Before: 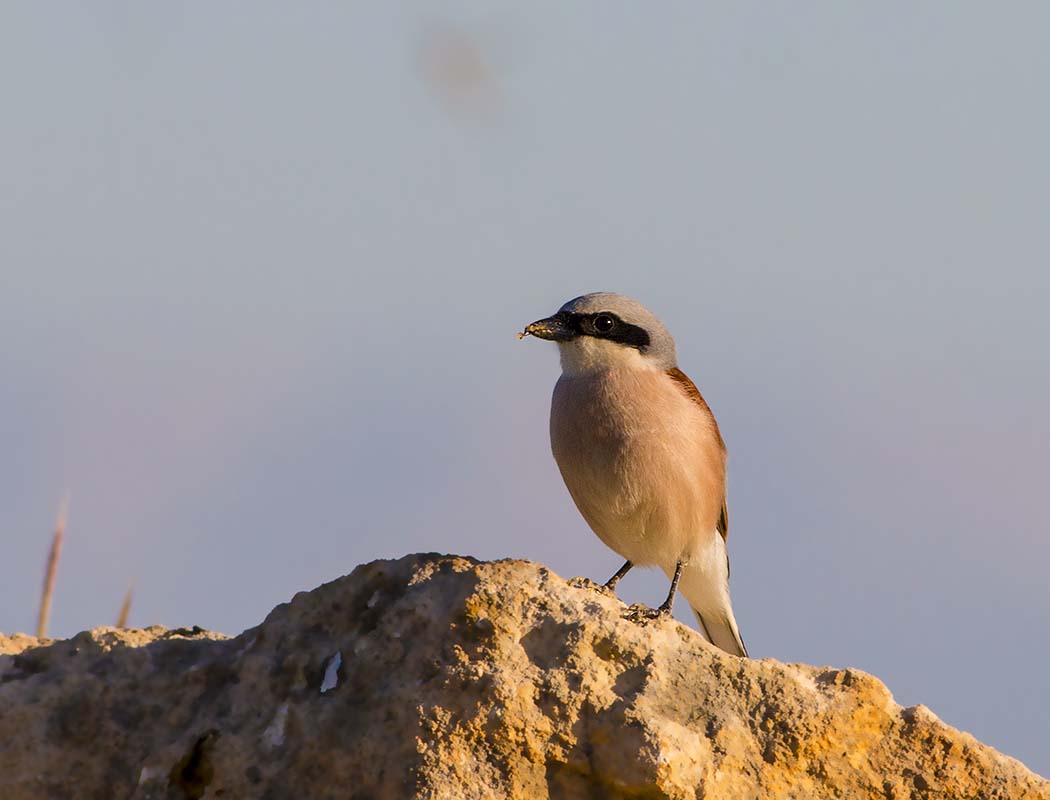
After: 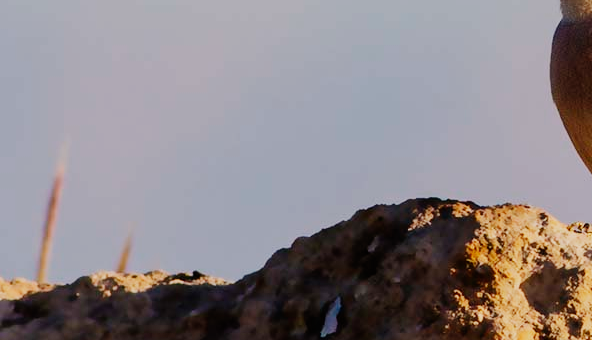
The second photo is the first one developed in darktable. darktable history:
crop: top 44.483%, right 43.593%, bottom 12.892%
sigmoid: contrast 1.6, skew -0.2, preserve hue 0%, red attenuation 0.1, red rotation 0.035, green attenuation 0.1, green rotation -0.017, blue attenuation 0.15, blue rotation -0.052, base primaries Rec2020
